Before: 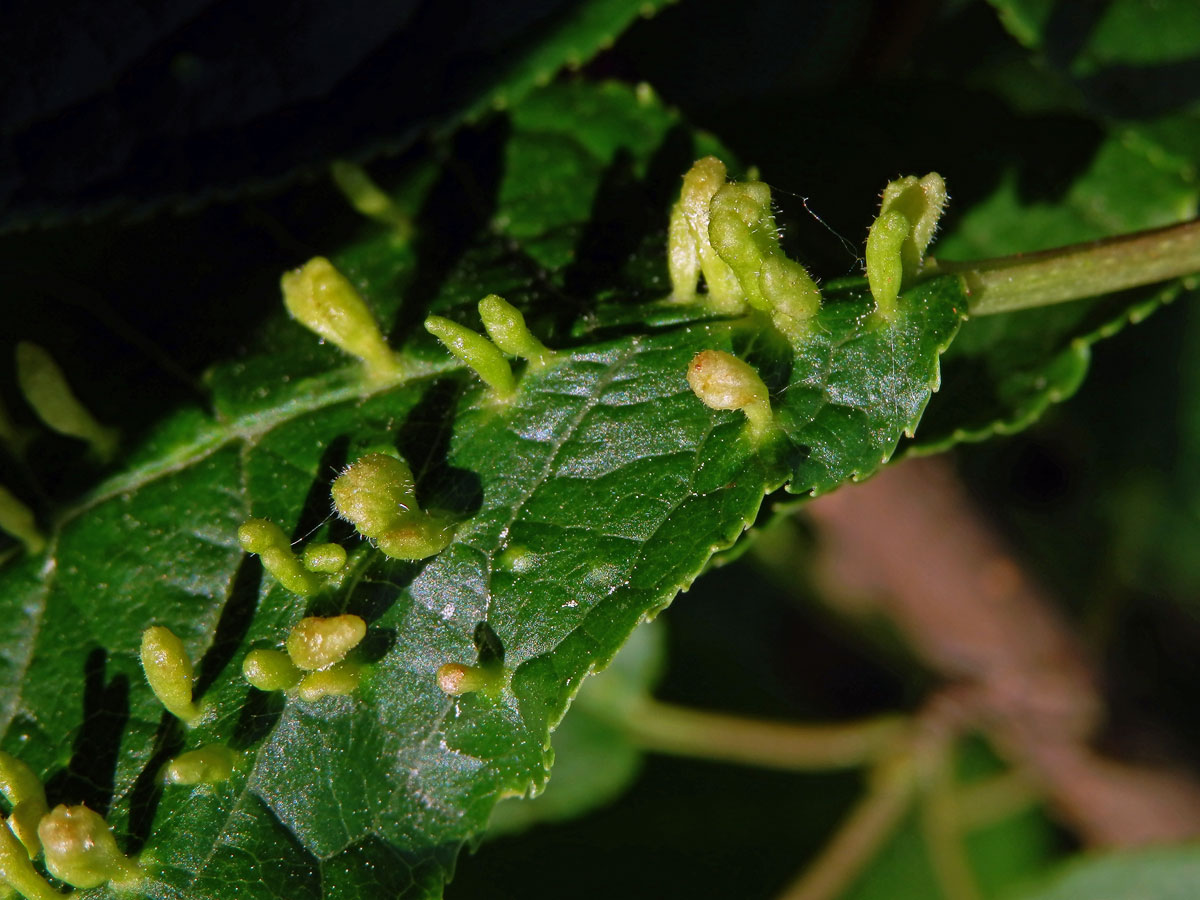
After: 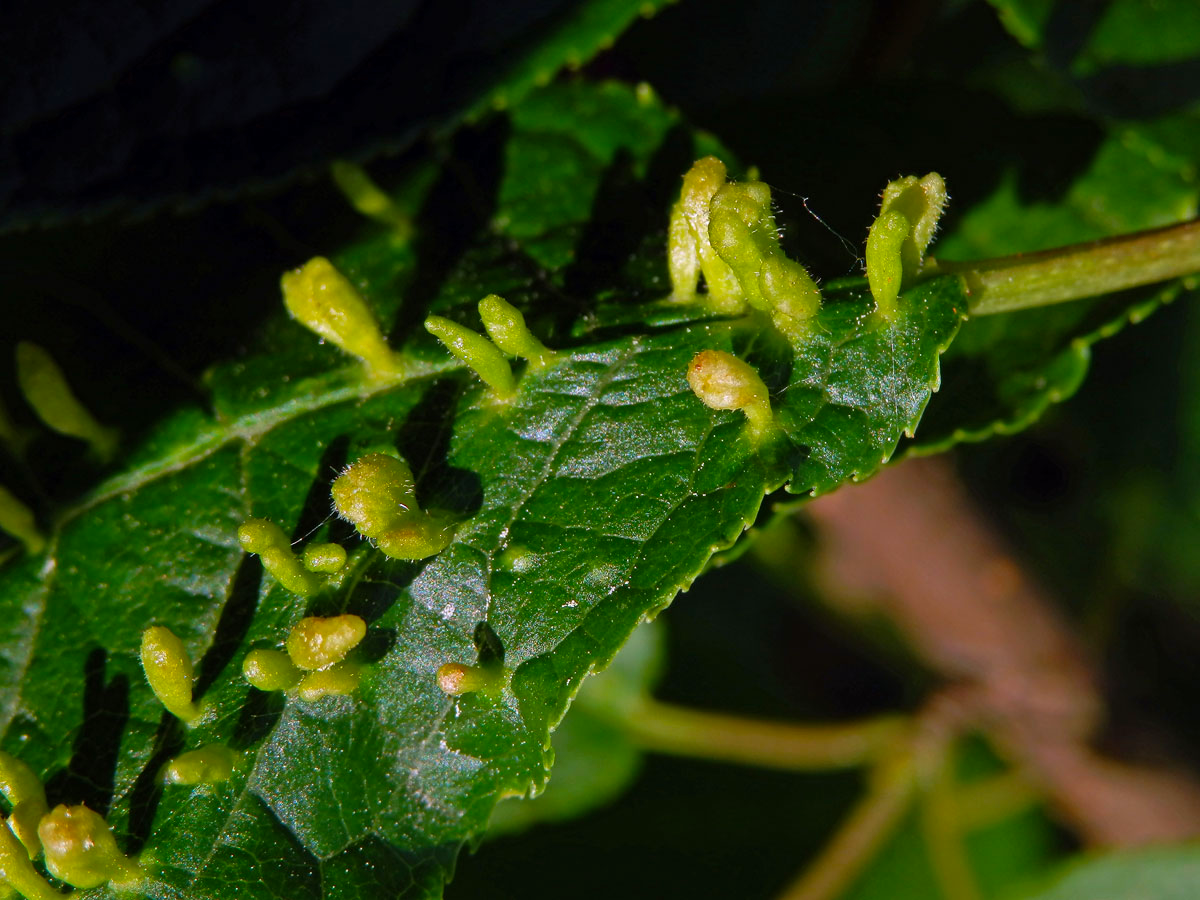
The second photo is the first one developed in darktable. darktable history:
color balance rgb: perceptual saturation grading › global saturation 19.639%
